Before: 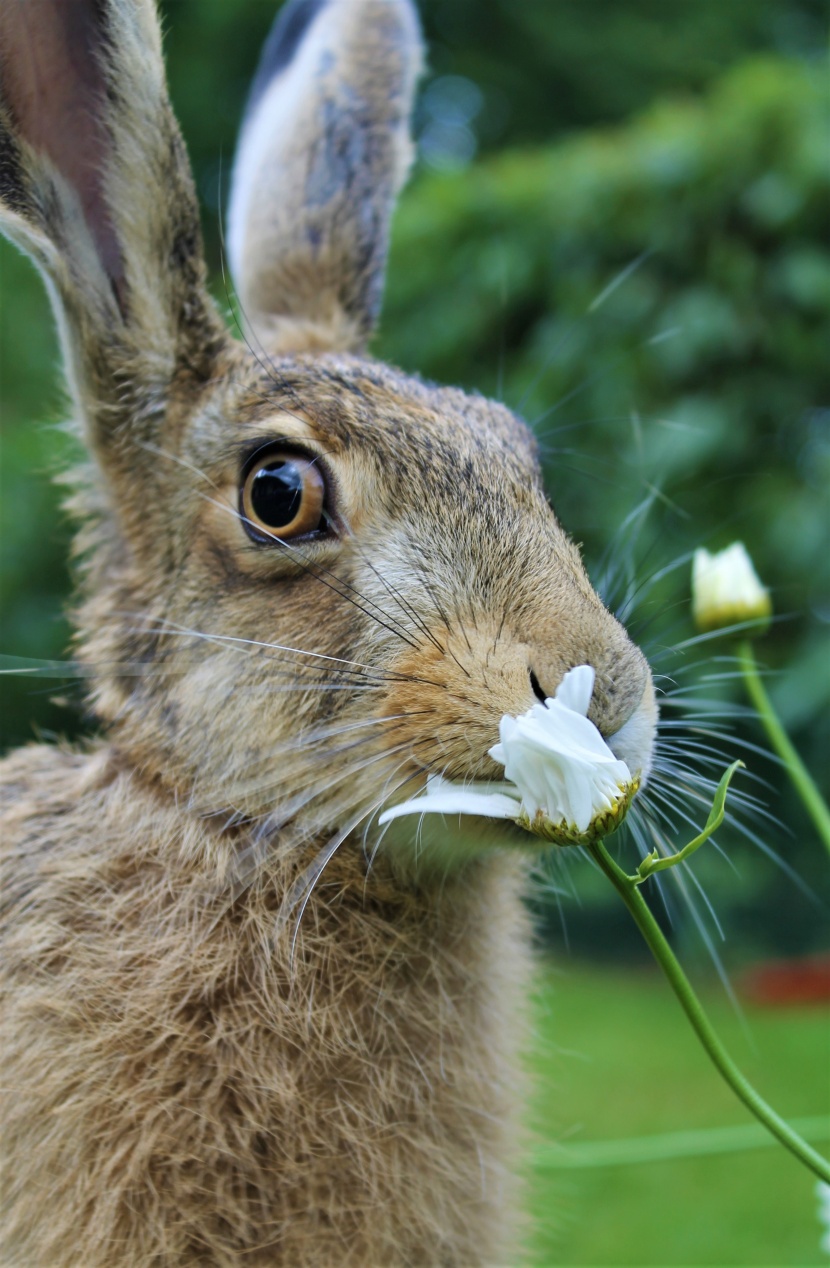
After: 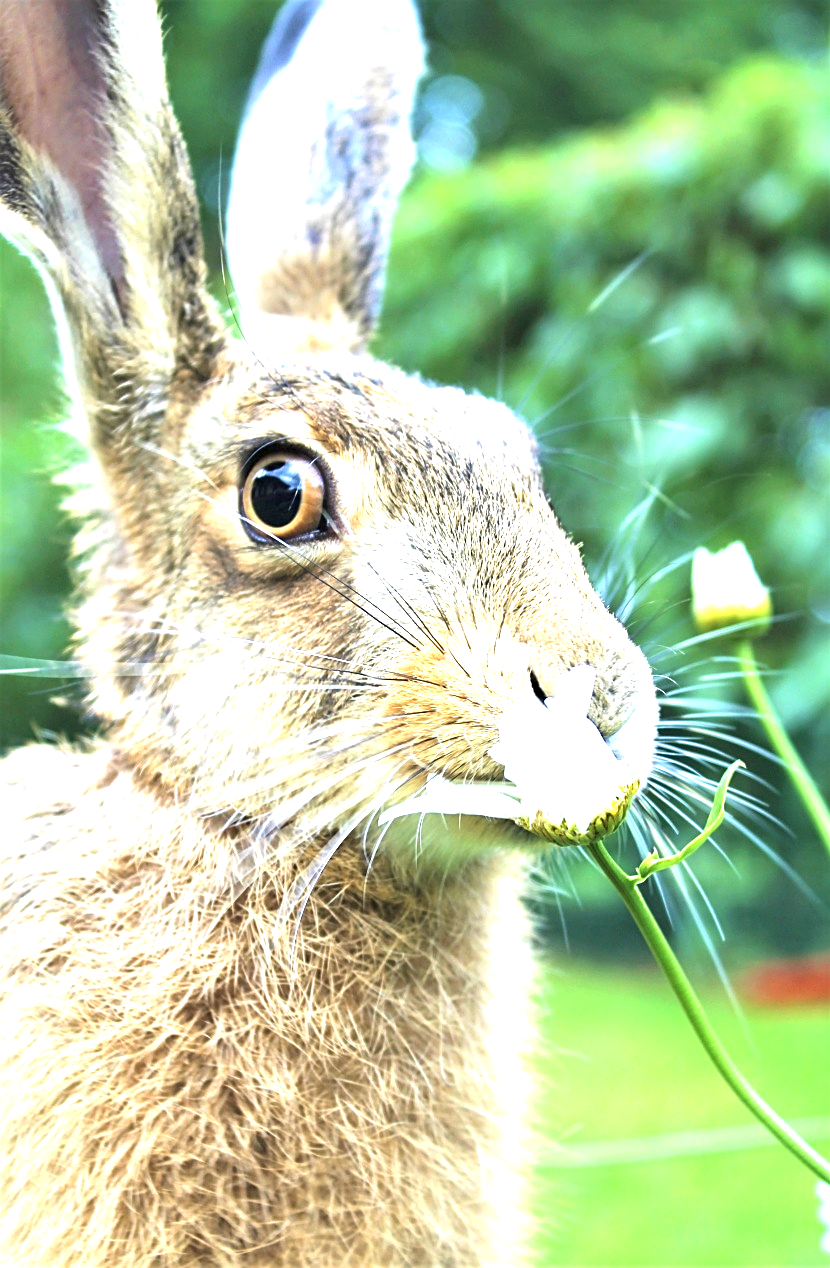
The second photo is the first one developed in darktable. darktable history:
sharpen: on, module defaults
exposure: black level correction 0, exposure 2.088 EV, compensate exposure bias true, compensate highlight preservation false
